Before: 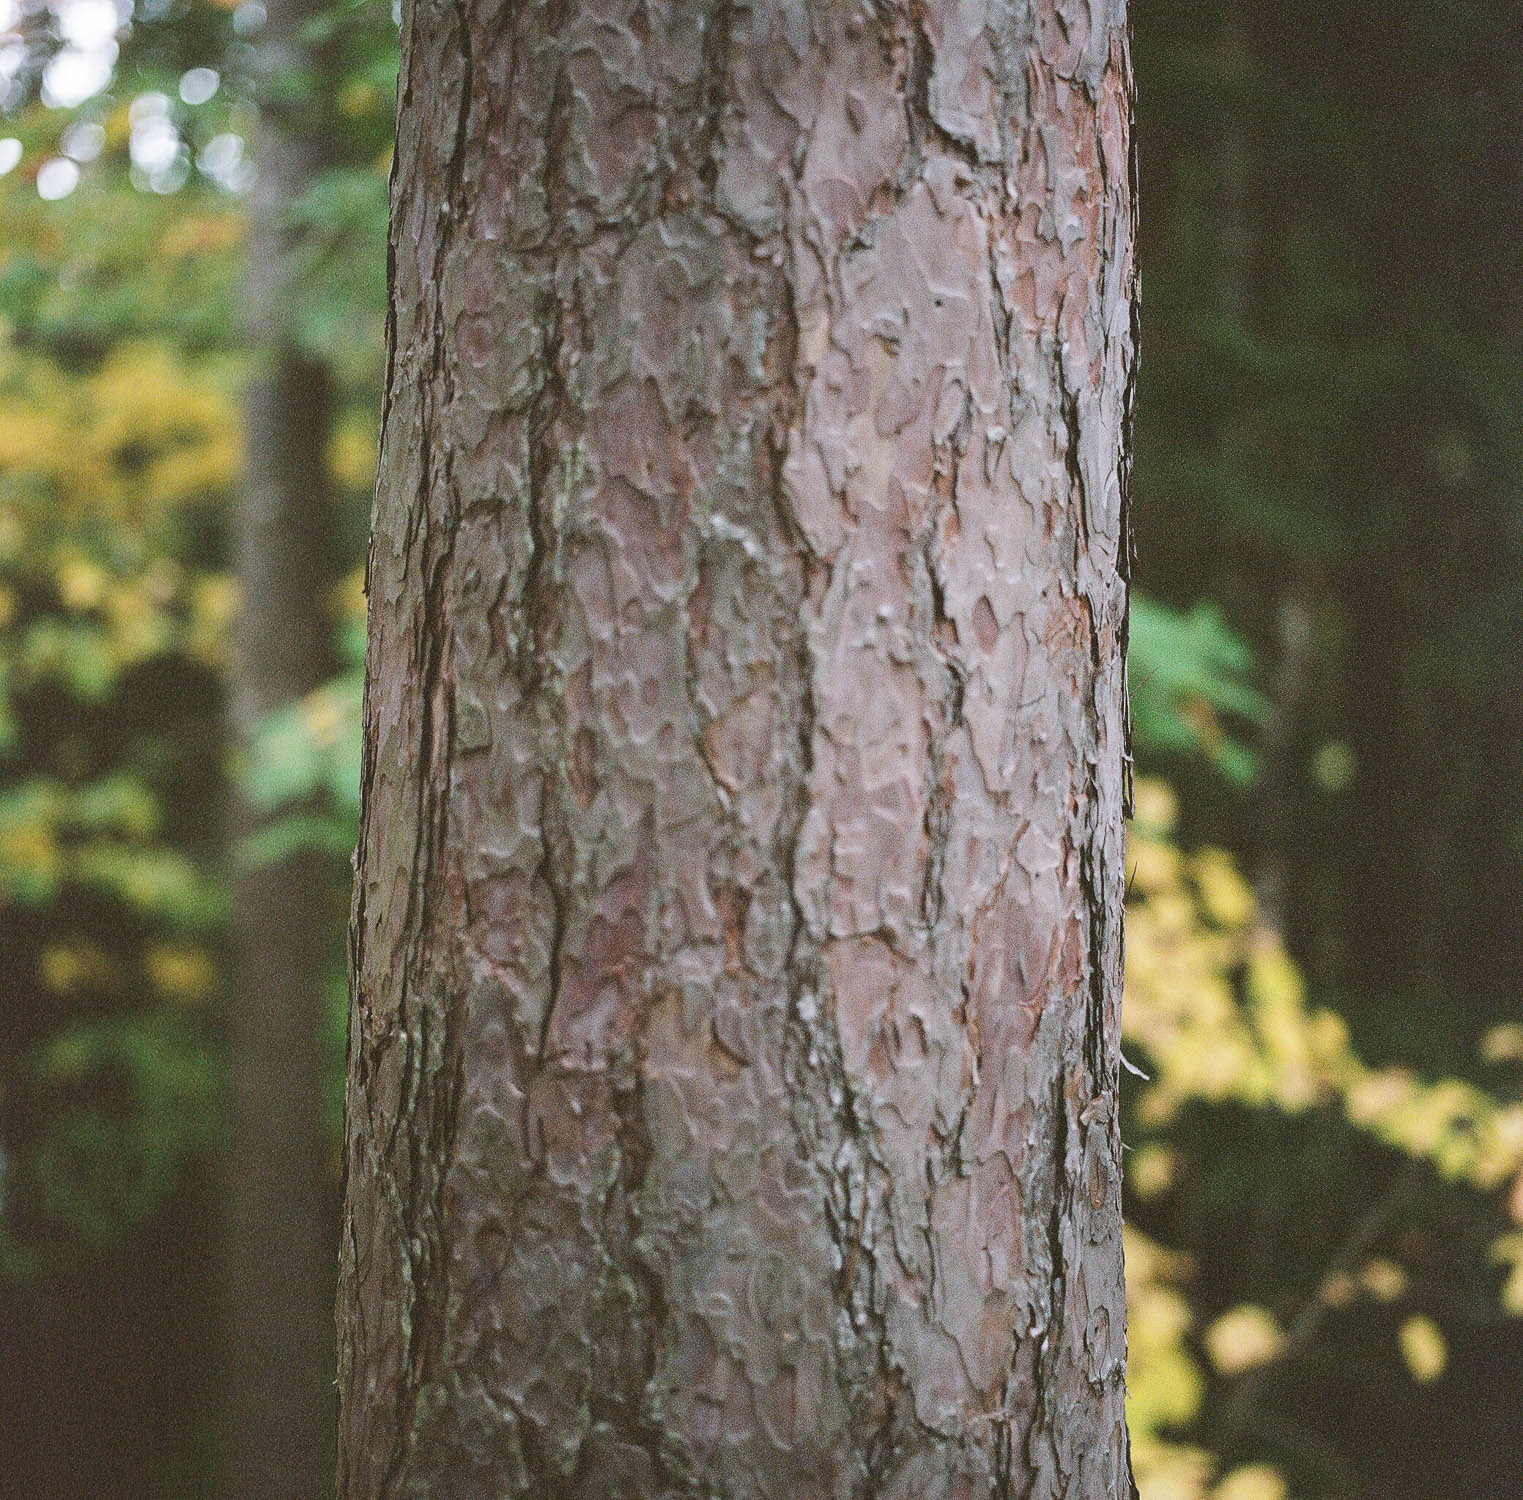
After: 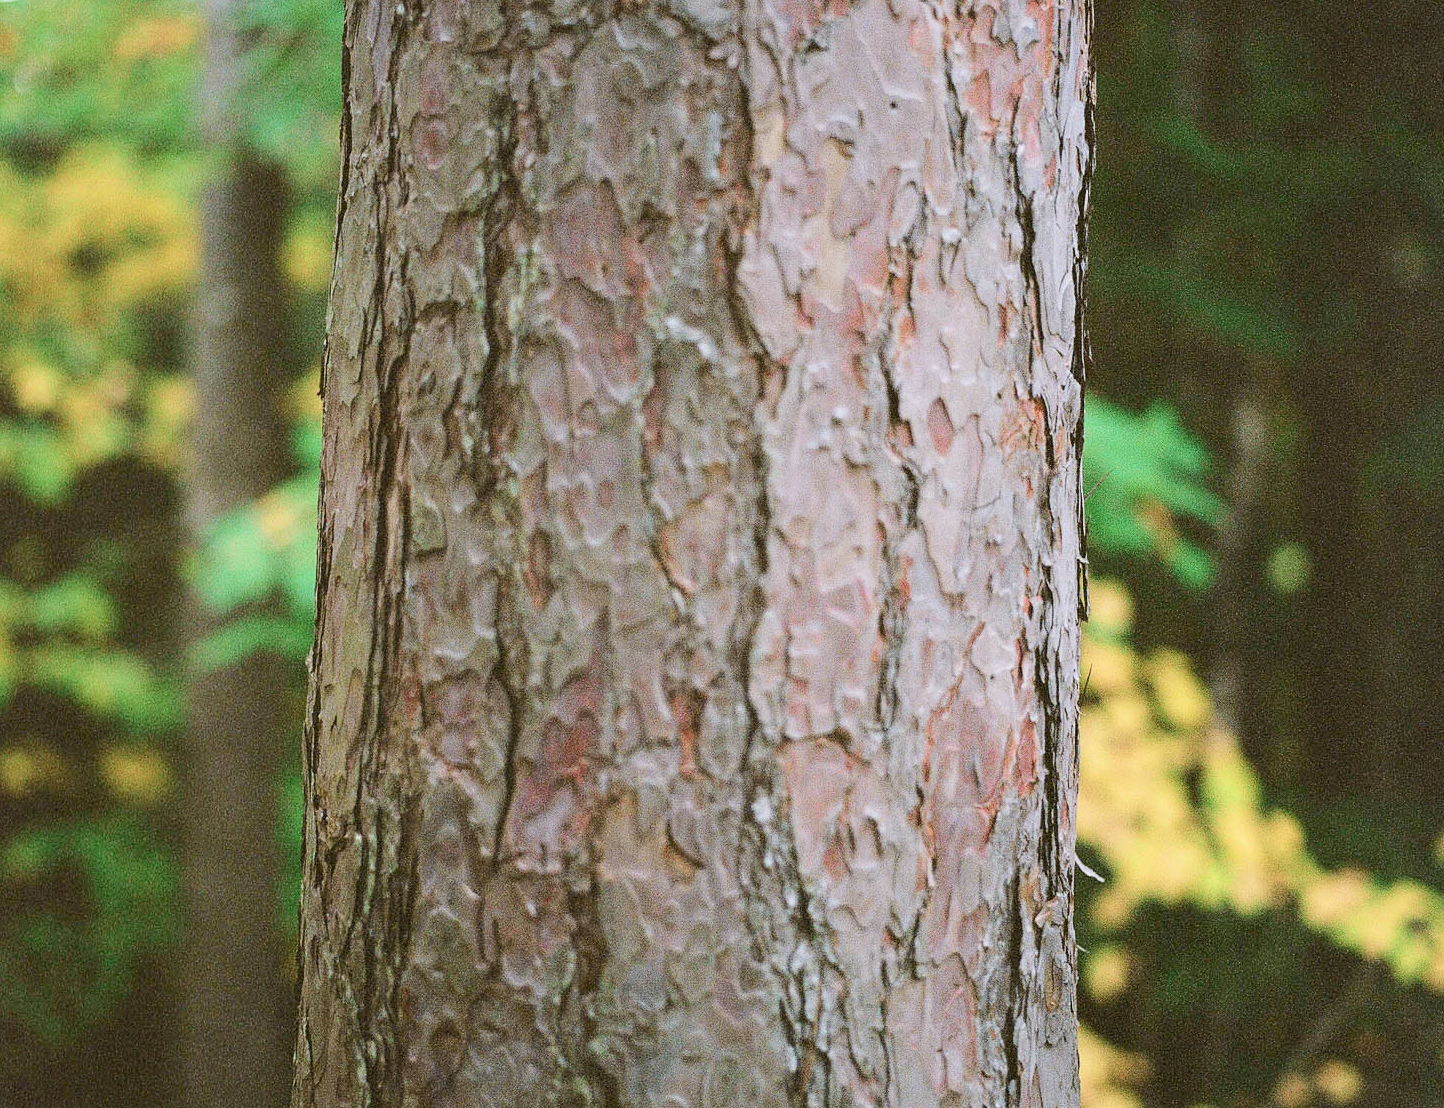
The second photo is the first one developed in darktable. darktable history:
tone curve: curves: ch0 [(0, 0.013) (0.054, 0.018) (0.205, 0.197) (0.289, 0.309) (0.382, 0.437) (0.475, 0.552) (0.666, 0.743) (0.791, 0.85) (1, 0.998)]; ch1 [(0, 0) (0.394, 0.338) (0.449, 0.404) (0.499, 0.498) (0.526, 0.528) (0.543, 0.564) (0.589, 0.633) (0.66, 0.687) (0.783, 0.804) (1, 1)]; ch2 [(0, 0) (0.304, 0.31) (0.403, 0.399) (0.441, 0.421) (0.474, 0.466) (0.498, 0.496) (0.524, 0.538) (0.555, 0.584) (0.633, 0.665) (0.7, 0.711) (1, 1)], color space Lab, independent channels, preserve colors none
crop and rotate: left 3.002%, top 13.261%, right 2.175%, bottom 12.867%
